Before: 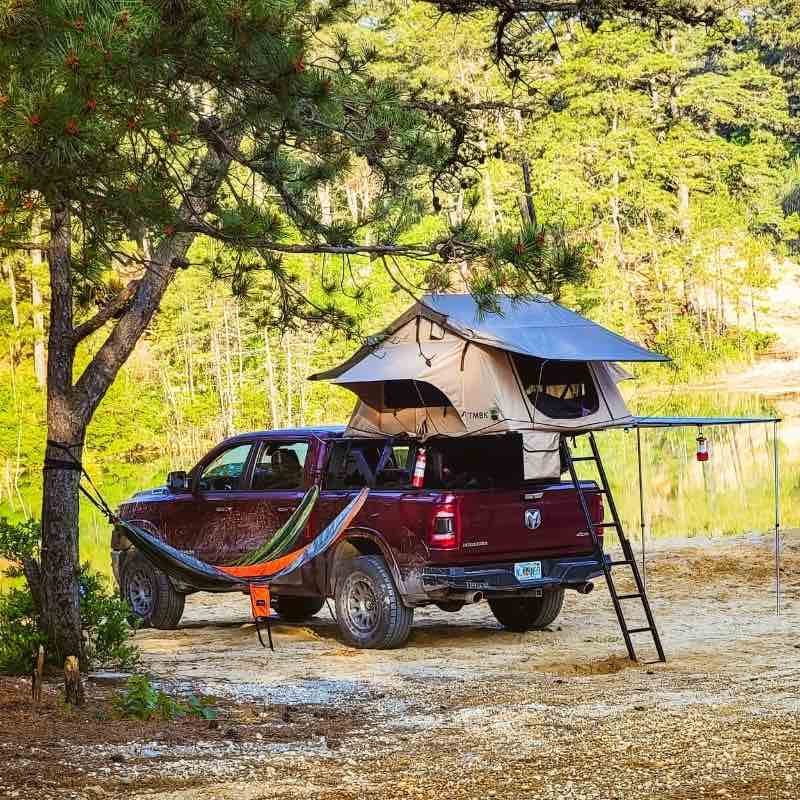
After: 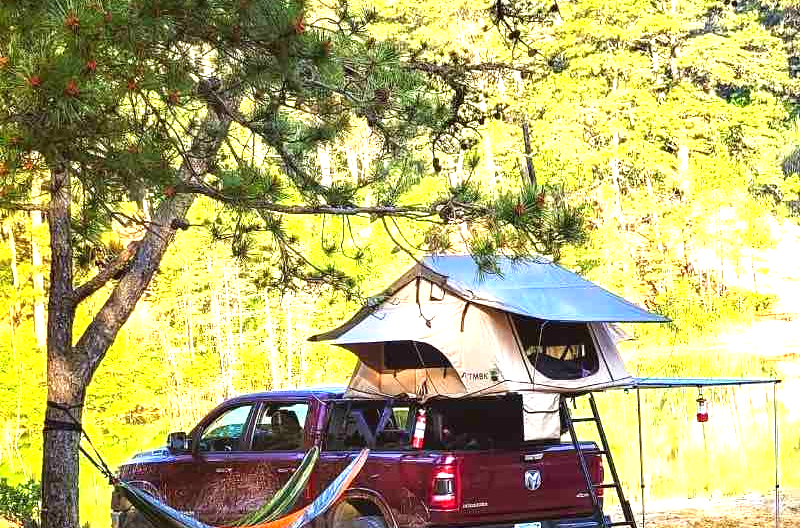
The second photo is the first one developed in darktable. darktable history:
crop and rotate: top 4.932%, bottom 28.973%
exposure: exposure 1 EV, compensate highlight preservation false
